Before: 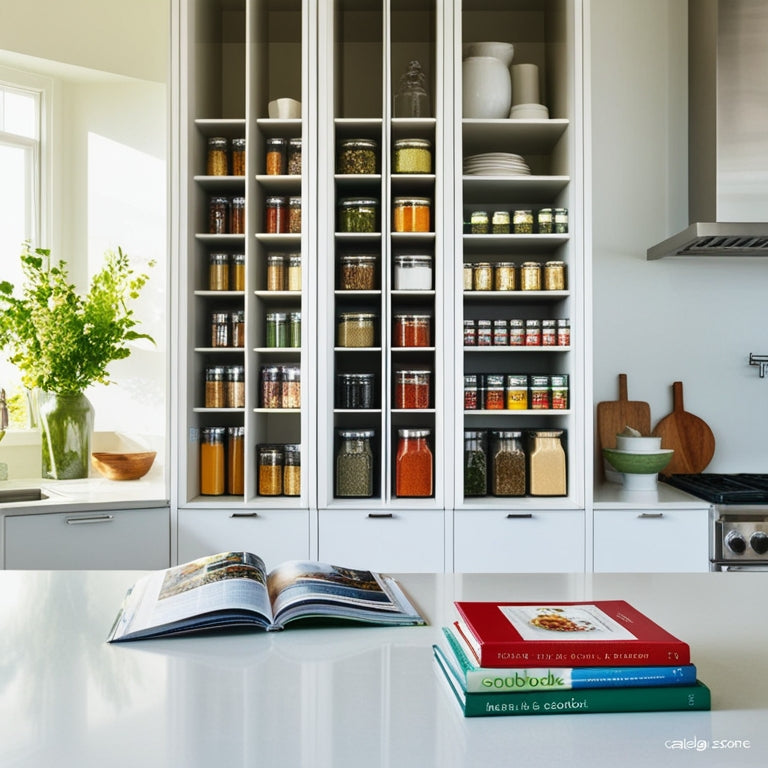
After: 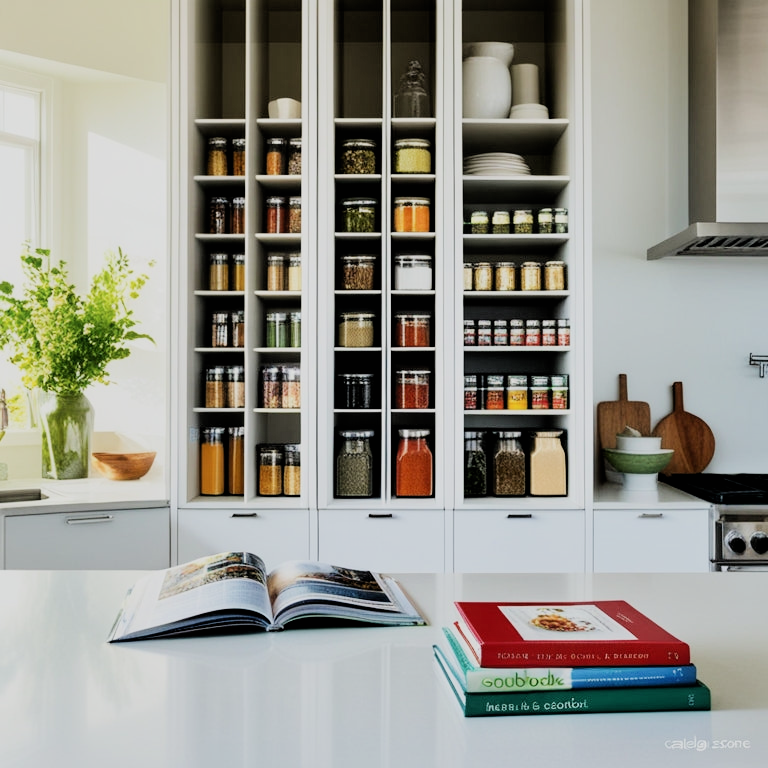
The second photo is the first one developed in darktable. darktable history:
contrast brightness saturation: contrast 0.15, brightness 0.05
filmic rgb: black relative exposure -4.38 EV, white relative exposure 4.56 EV, hardness 2.37, contrast 1.05
contrast equalizer: octaves 7, y [[0.6 ×6], [0.55 ×6], [0 ×6], [0 ×6], [0 ×6]], mix -0.2
